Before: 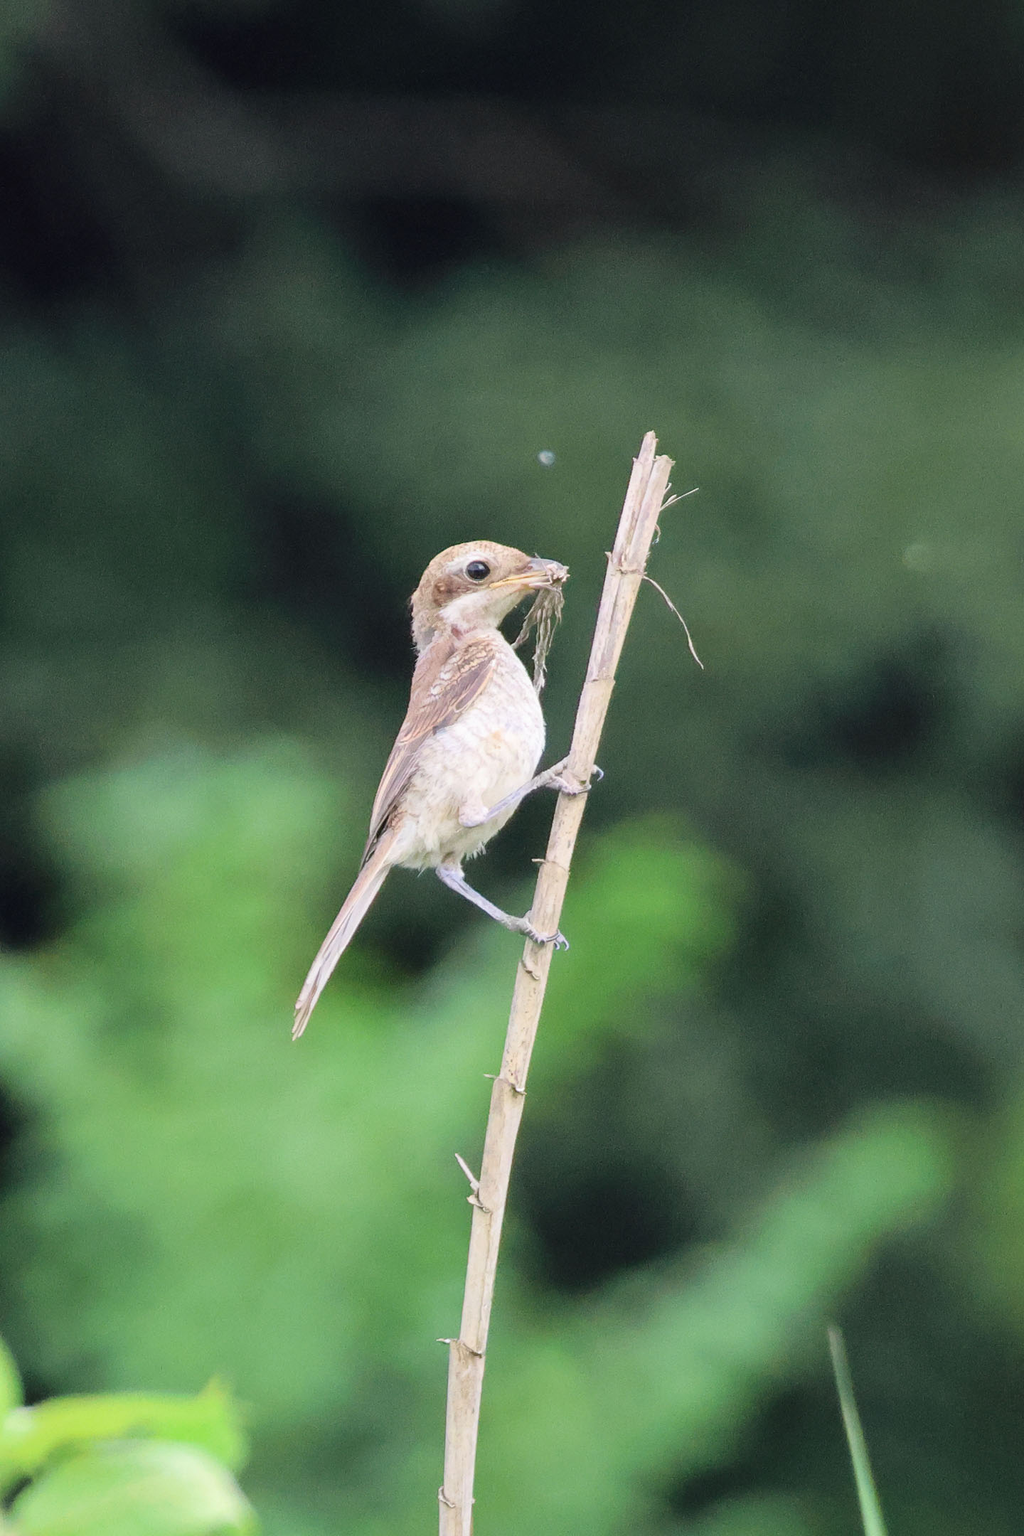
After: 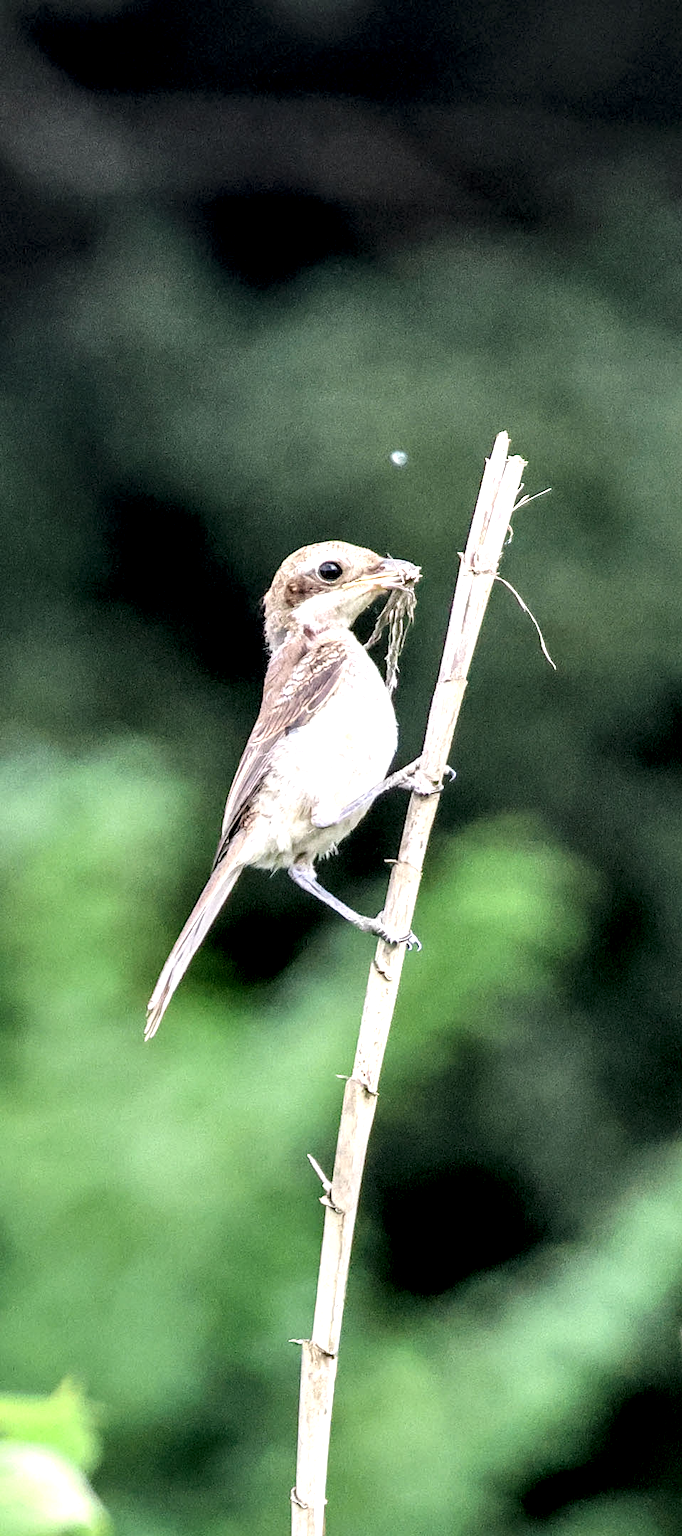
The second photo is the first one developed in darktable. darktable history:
local contrast: shadows 178%, detail 225%
crop and rotate: left 14.499%, right 18.896%
